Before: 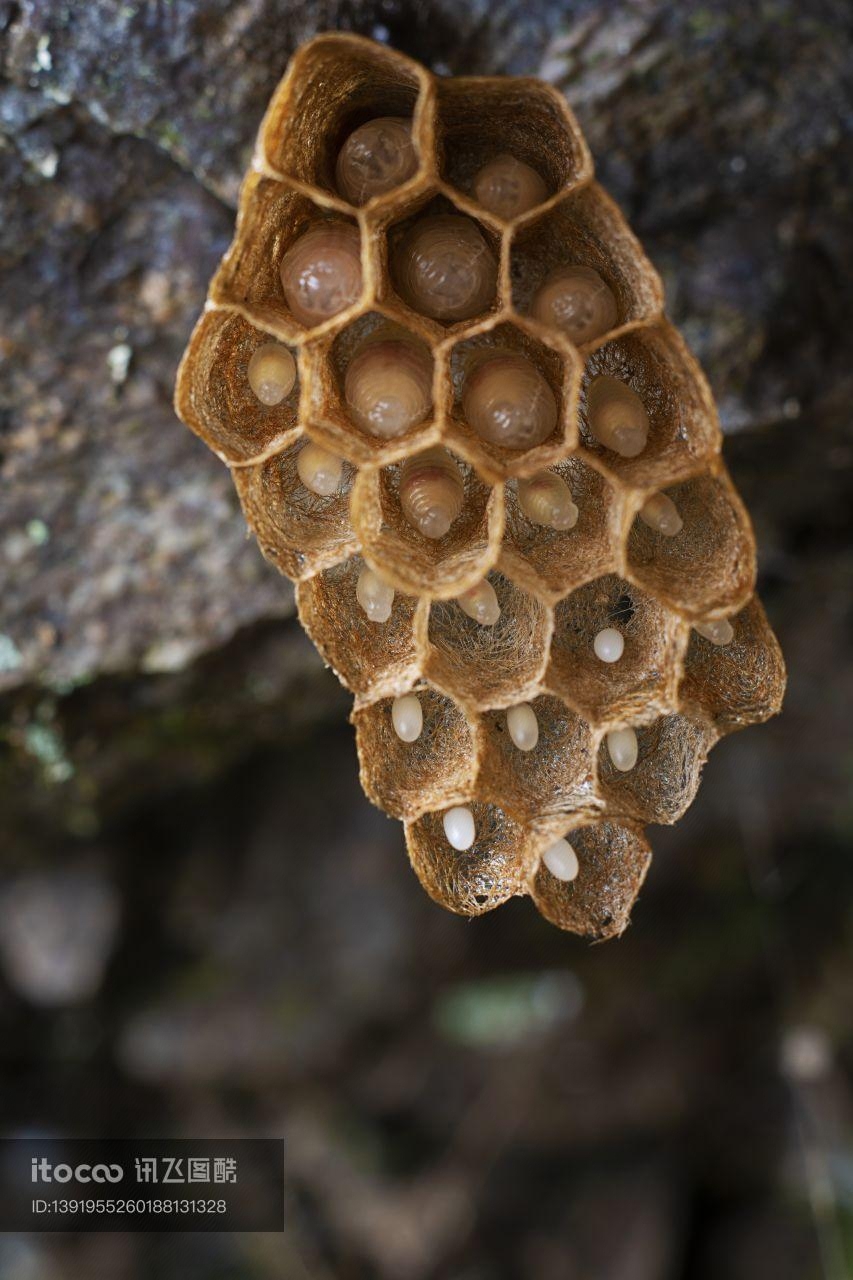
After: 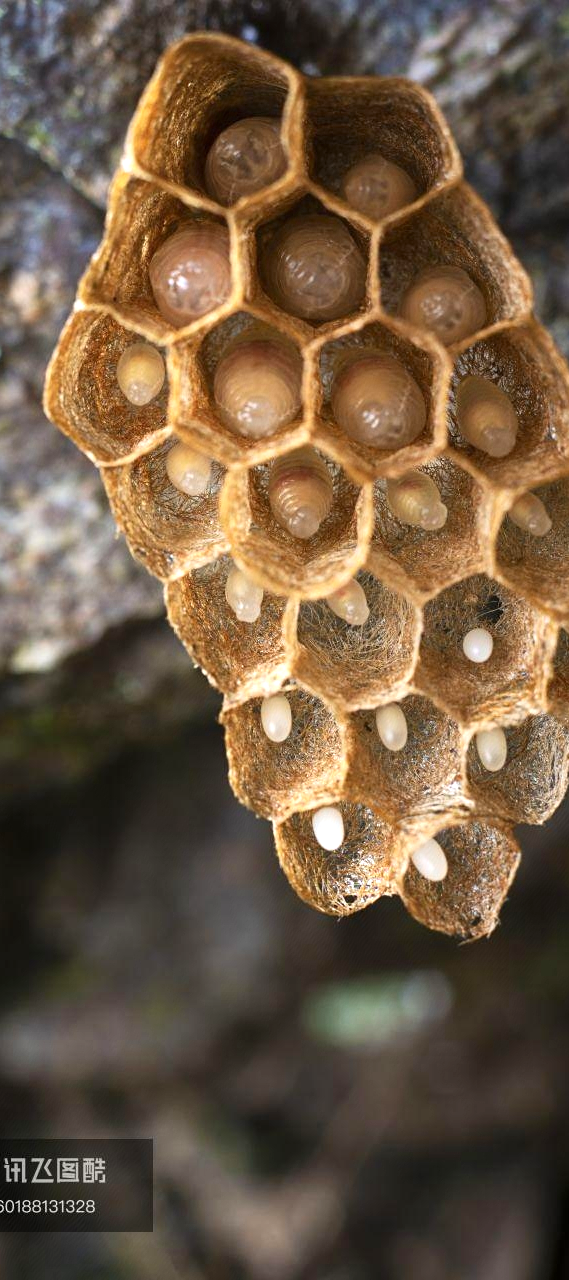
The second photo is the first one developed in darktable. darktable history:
crop and rotate: left 15.365%, right 17.879%
tone equalizer: on, module defaults
contrast brightness saturation: contrast 0.103, brightness 0.016, saturation 0.024
exposure: exposure 0.718 EV, compensate highlight preservation false
